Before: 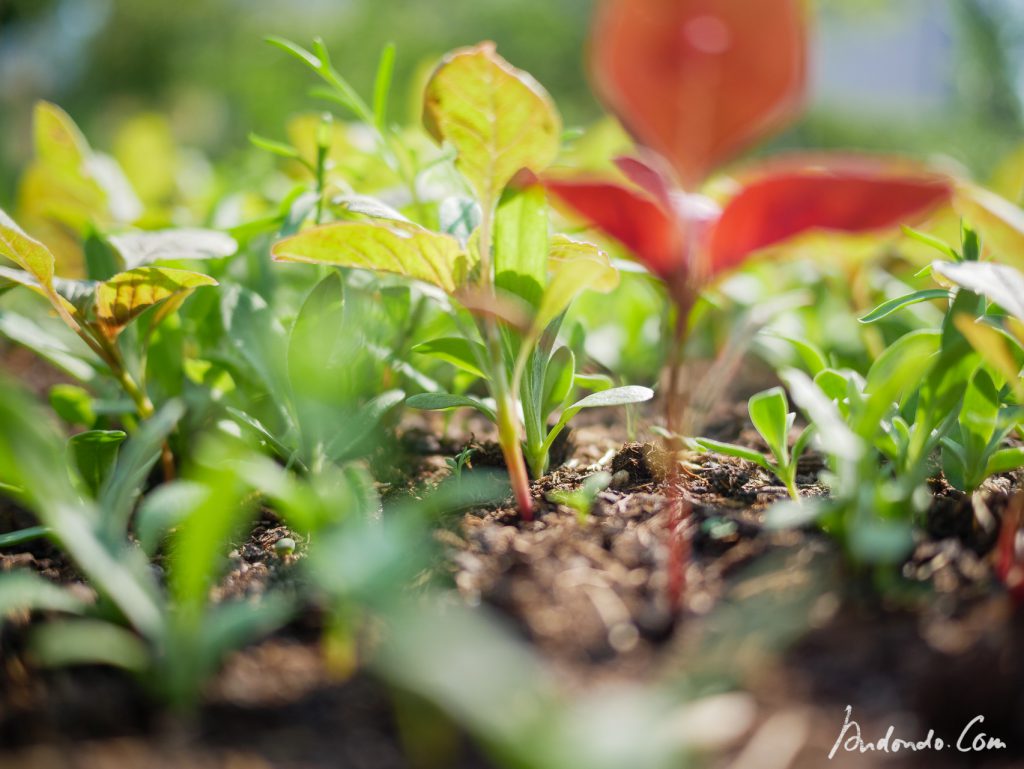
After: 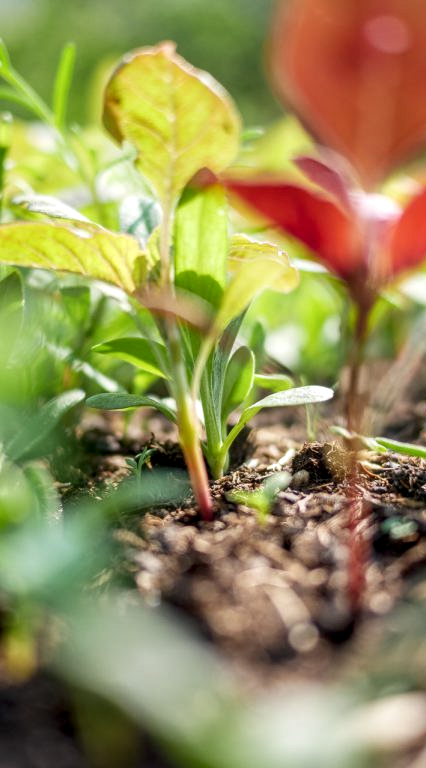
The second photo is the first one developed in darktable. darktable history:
local contrast: detail 150%
crop: left 31.274%, right 27.057%
